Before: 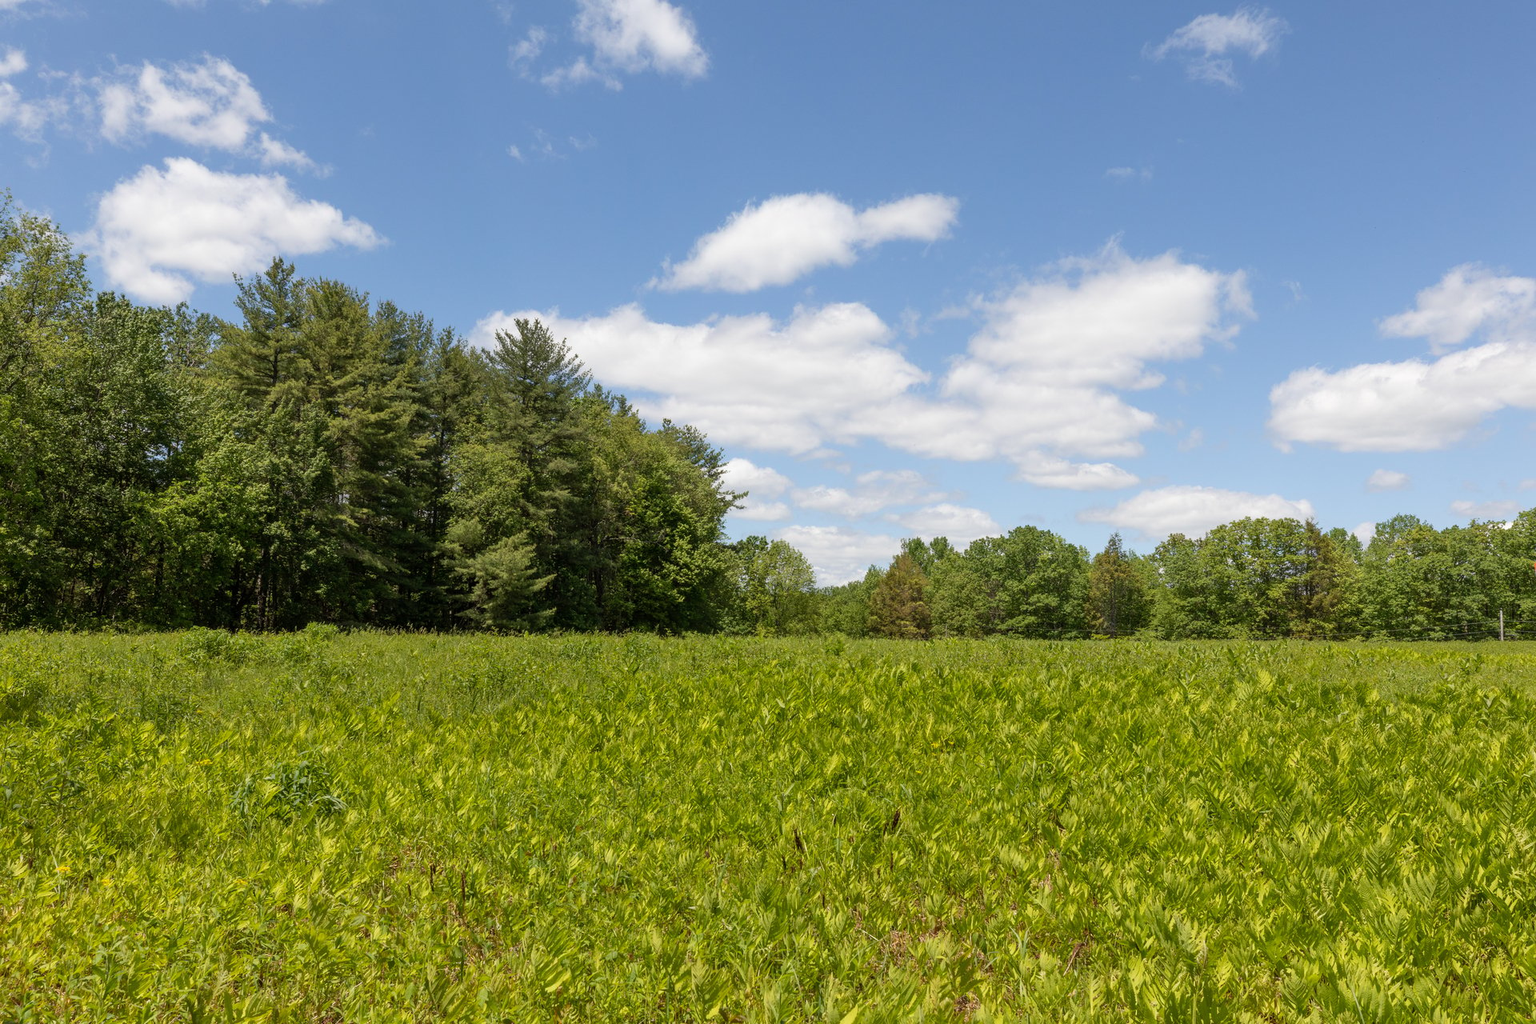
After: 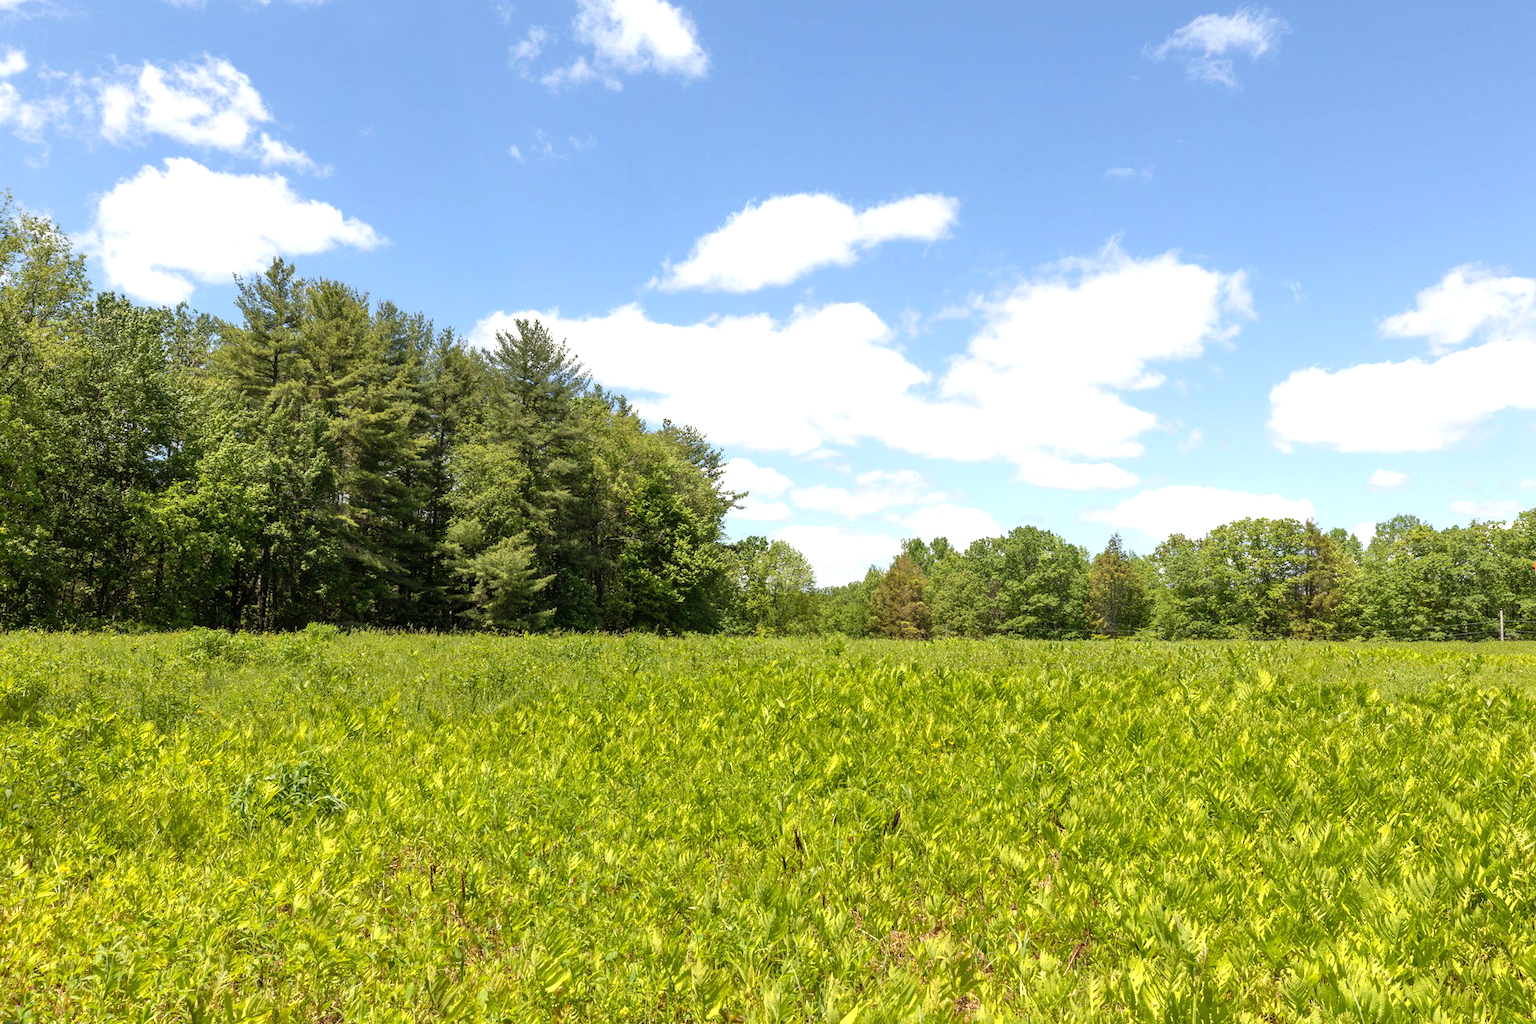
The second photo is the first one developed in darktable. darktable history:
exposure: exposure 0.719 EV, compensate exposure bias true, compensate highlight preservation false
